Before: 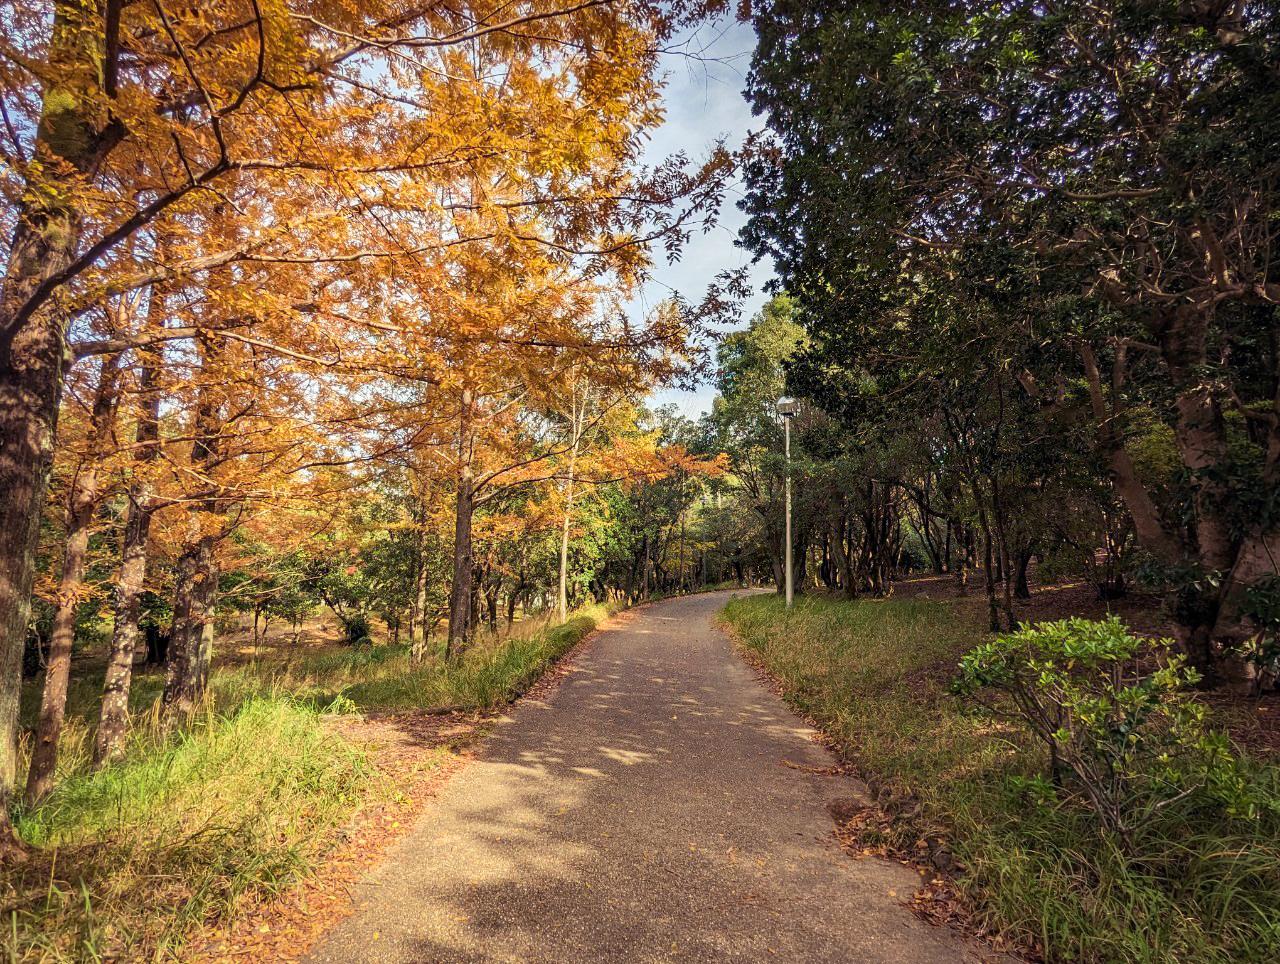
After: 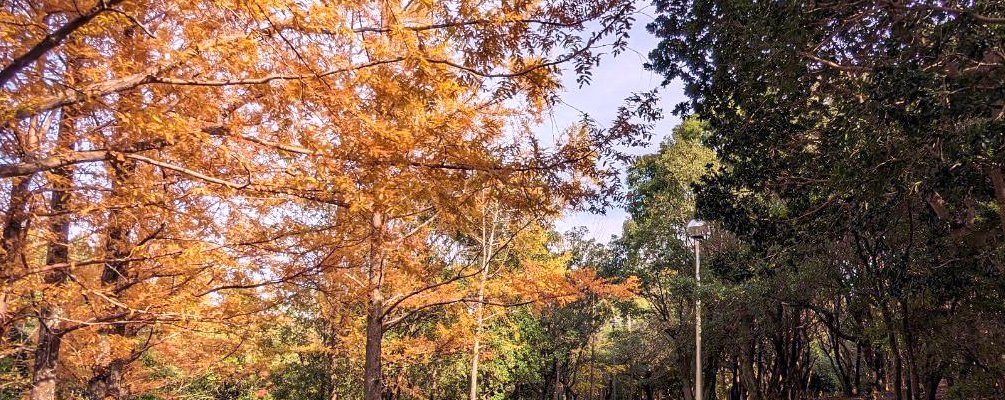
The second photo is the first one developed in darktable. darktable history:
white balance: red 1.066, blue 1.119
crop: left 7.036%, top 18.398%, right 14.379%, bottom 40.043%
color correction: saturation 0.98
